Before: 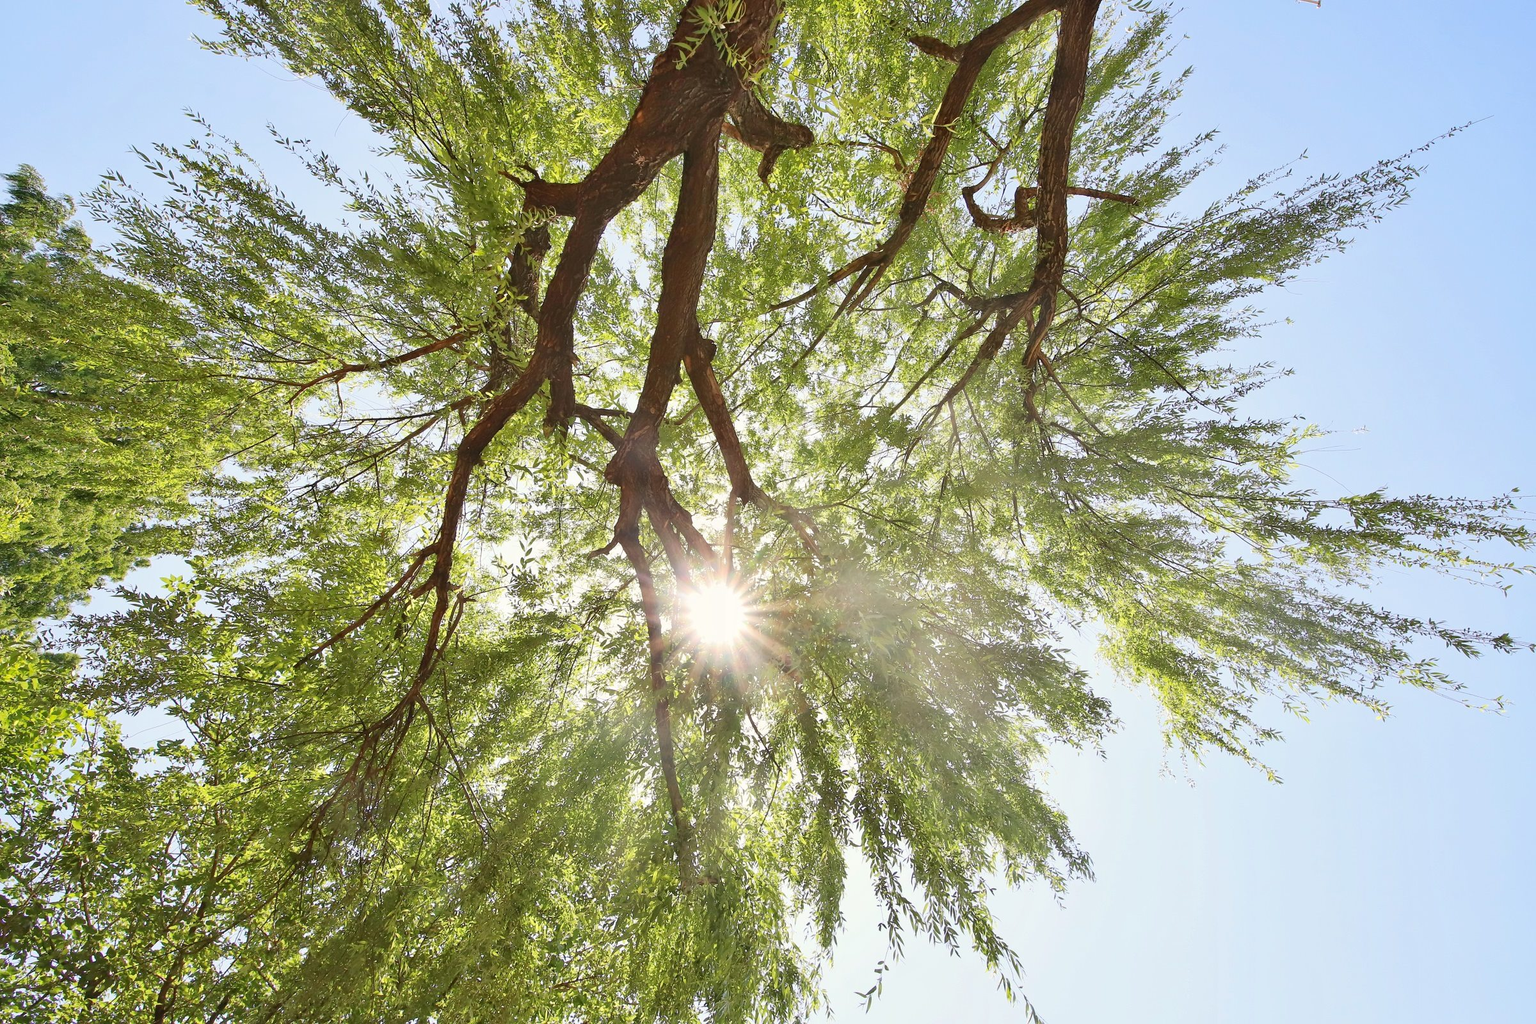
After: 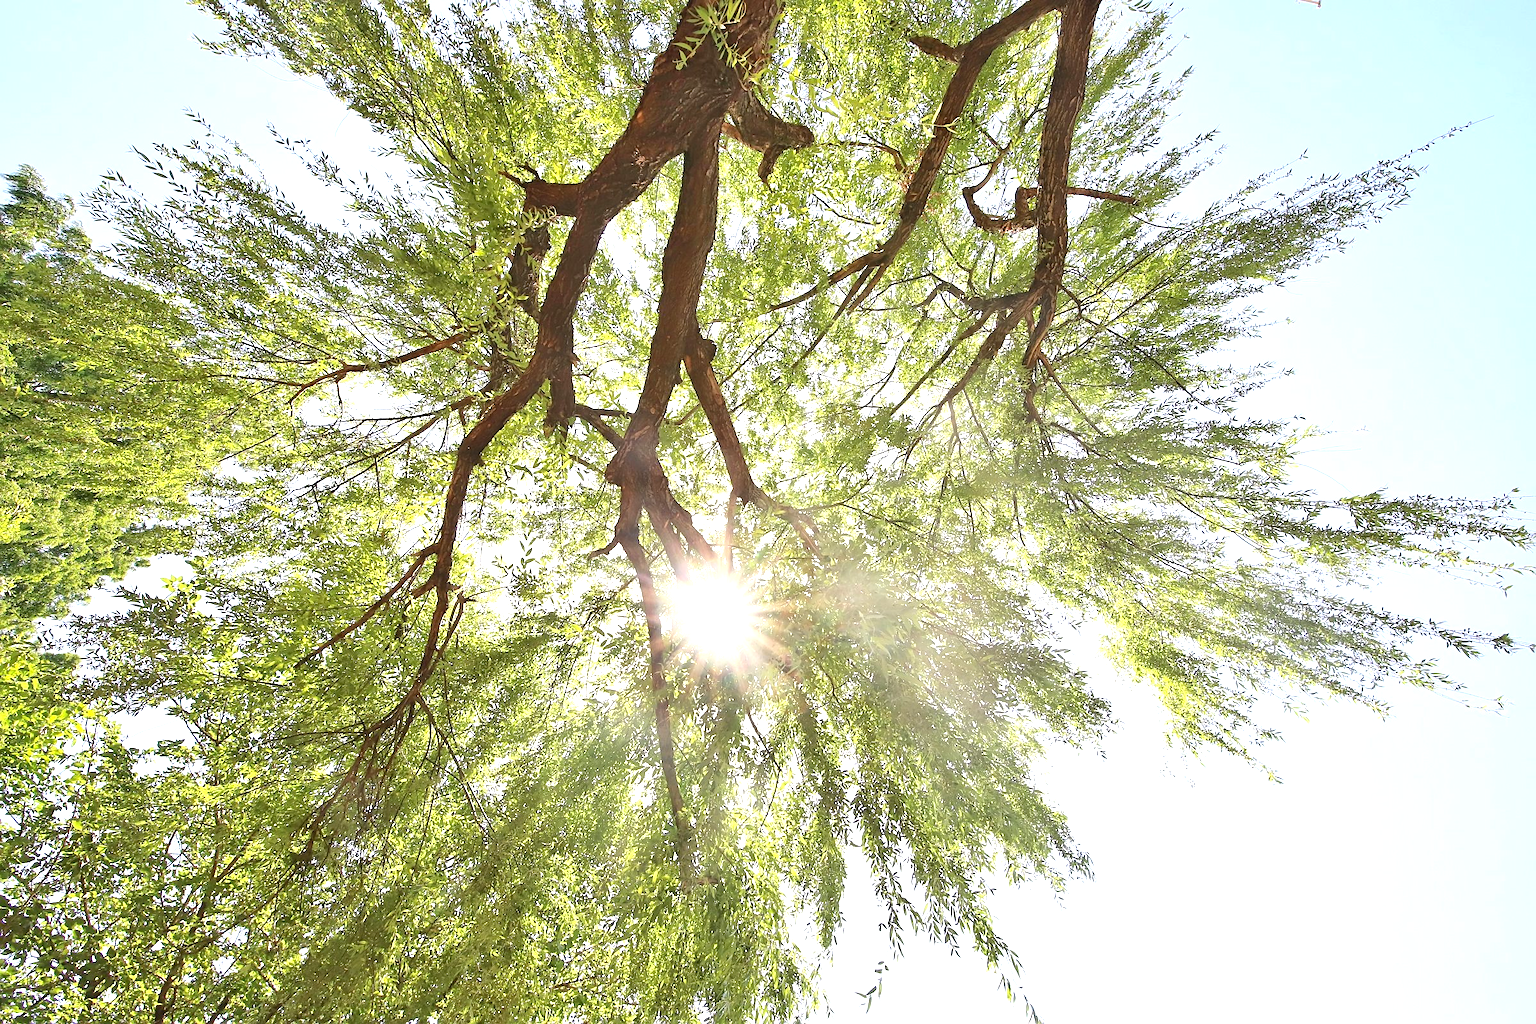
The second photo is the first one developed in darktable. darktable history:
exposure: black level correction 0, exposure 0.7 EV, compensate exposure bias true, compensate highlight preservation false
sharpen: radius 1.864, amount 0.398, threshold 1.271
